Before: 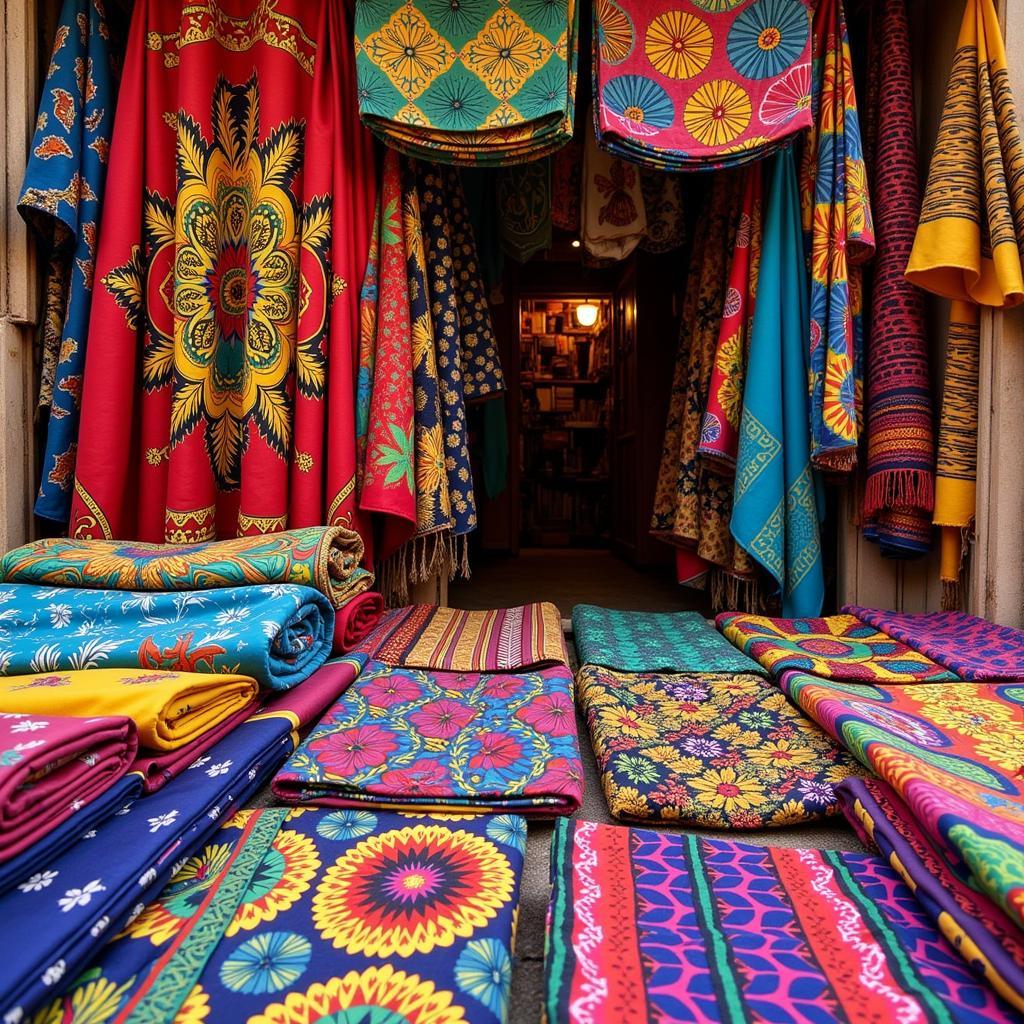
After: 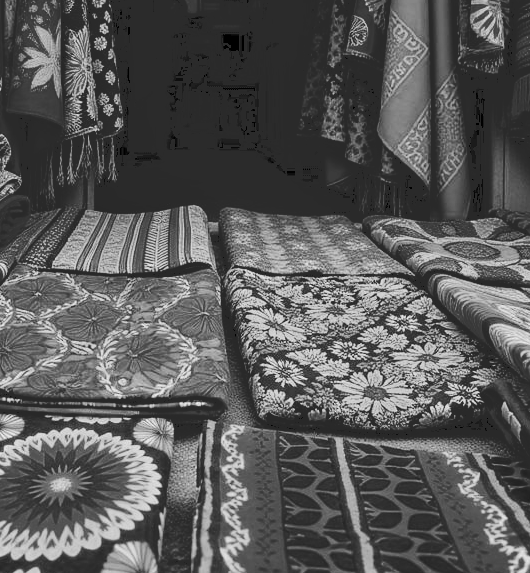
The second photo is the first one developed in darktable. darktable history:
exposure: compensate highlight preservation false
monochrome: a -11.7, b 1.62, size 0.5, highlights 0.38
tone curve: curves: ch0 [(0, 0) (0.003, 0.178) (0.011, 0.177) (0.025, 0.177) (0.044, 0.178) (0.069, 0.178) (0.1, 0.18) (0.136, 0.183) (0.177, 0.199) (0.224, 0.227) (0.277, 0.278) (0.335, 0.357) (0.399, 0.449) (0.468, 0.546) (0.543, 0.65) (0.623, 0.724) (0.709, 0.804) (0.801, 0.868) (0.898, 0.921) (1, 1)], preserve colors none
crop: left 34.479%, top 38.822%, right 13.718%, bottom 5.172%
